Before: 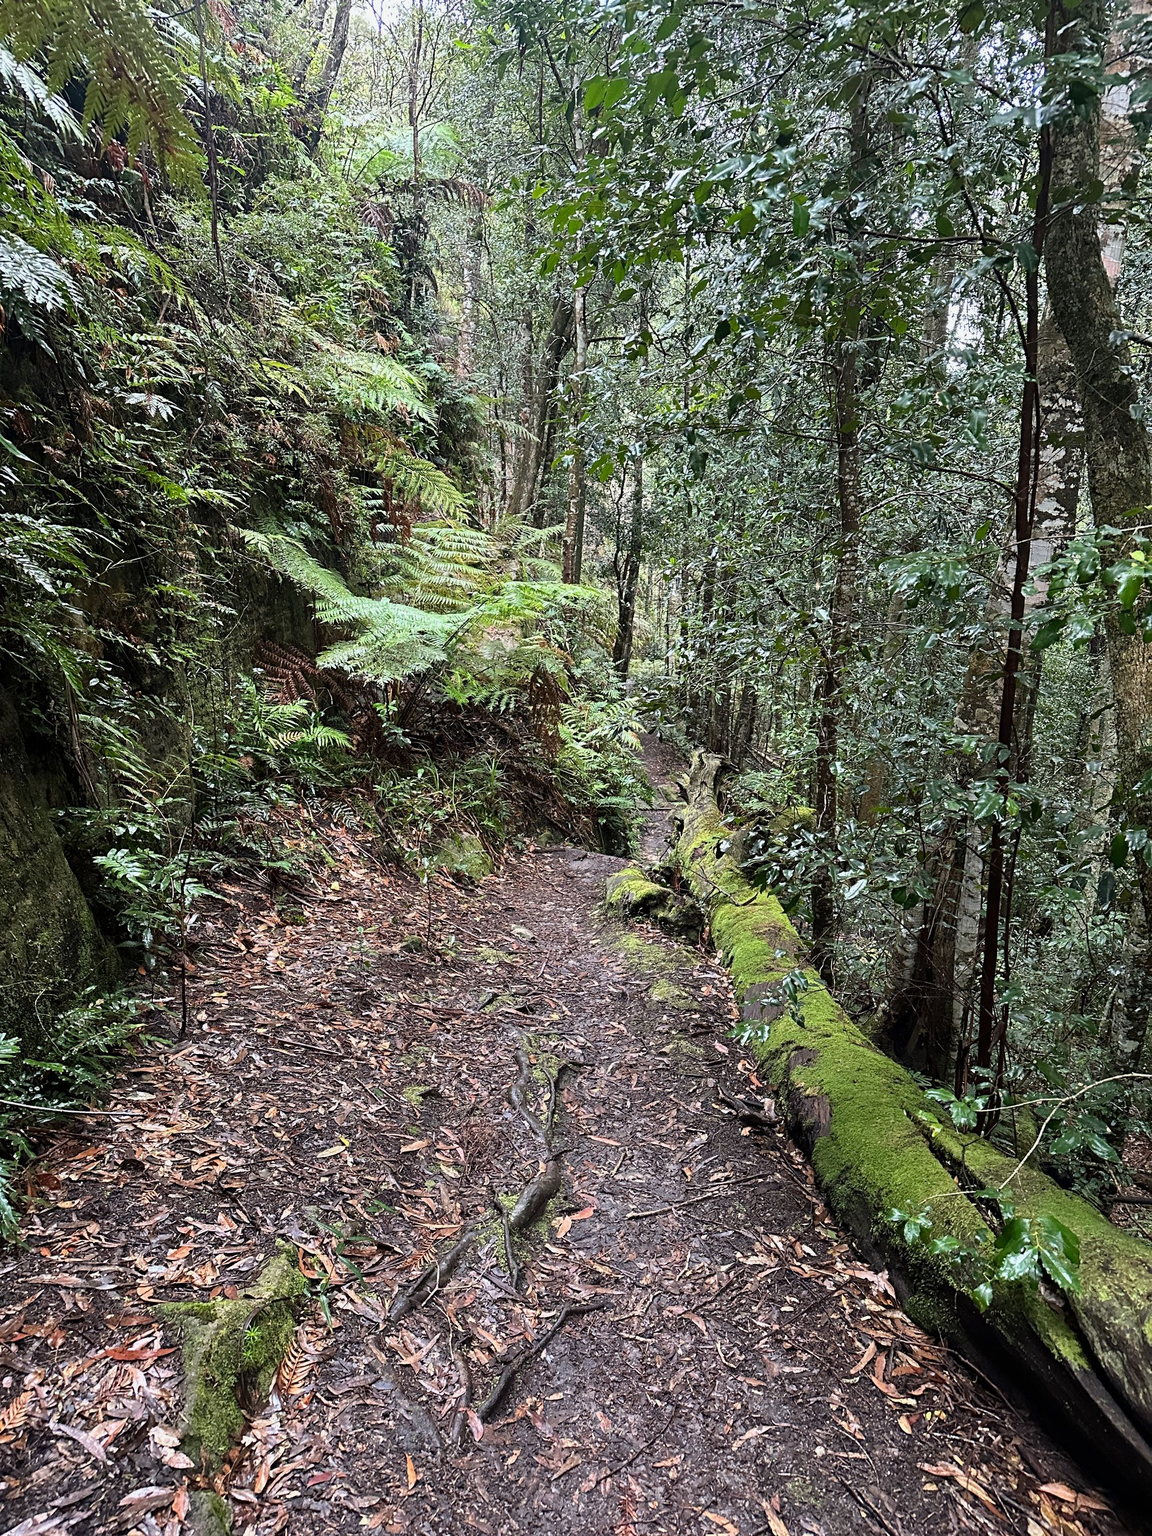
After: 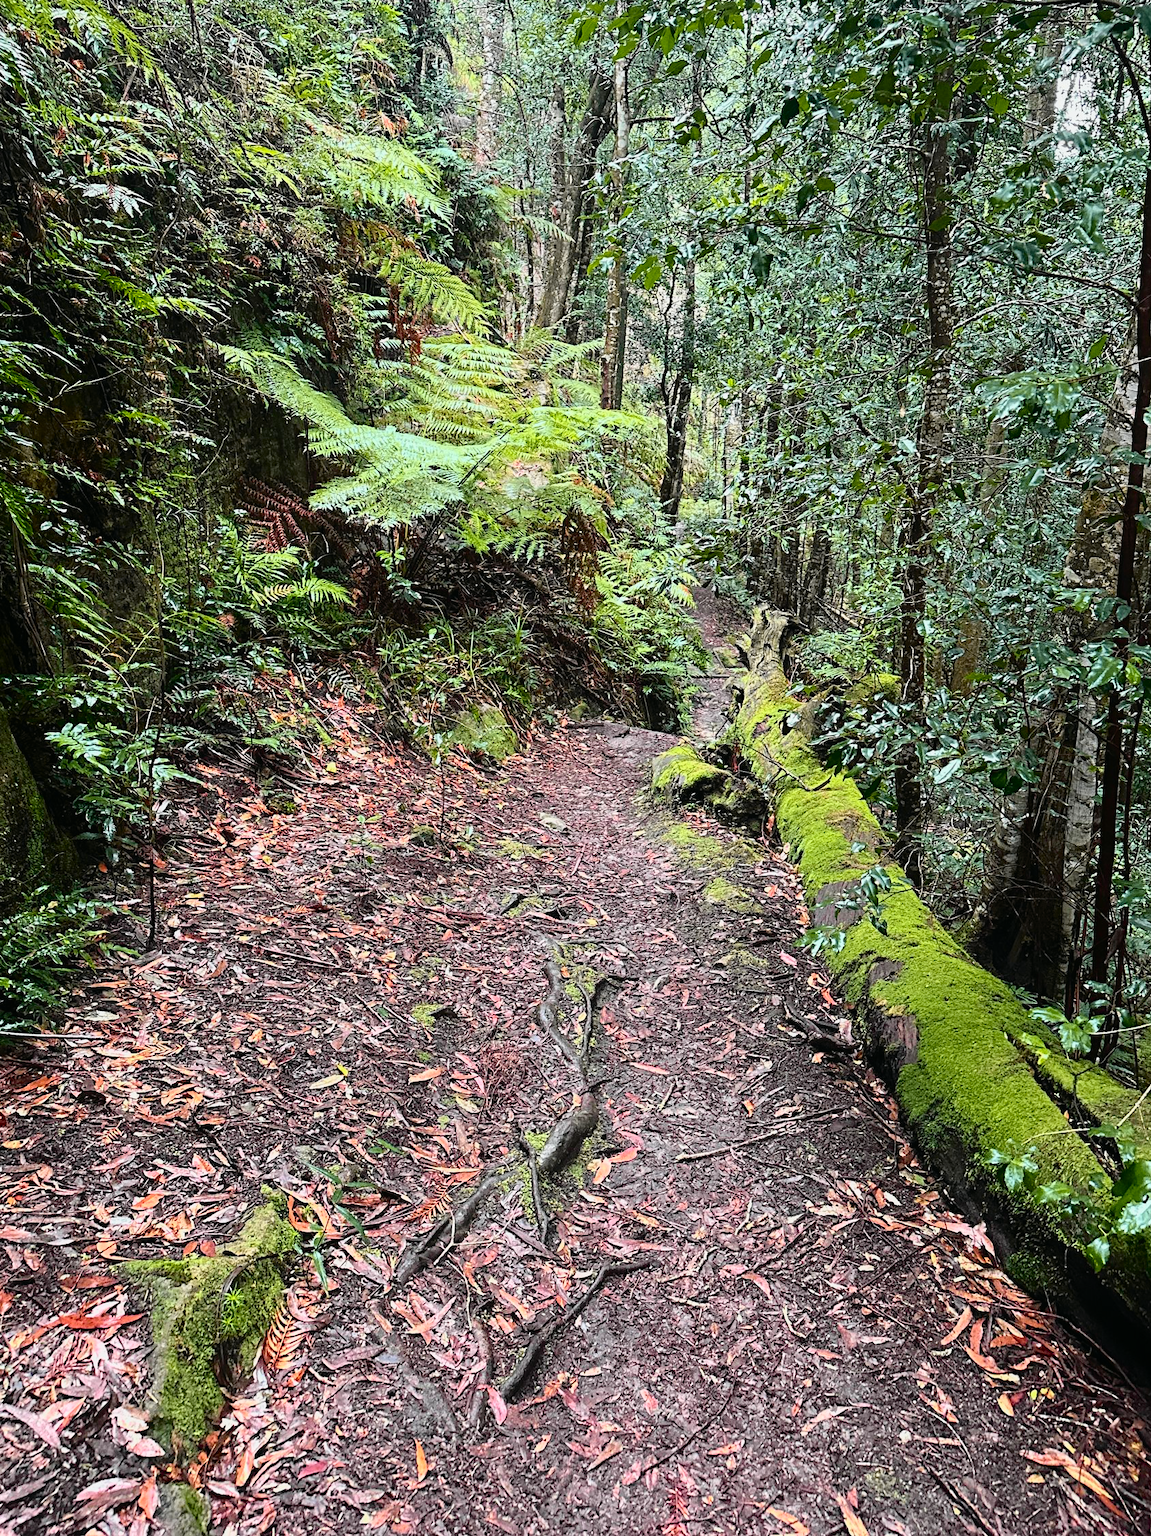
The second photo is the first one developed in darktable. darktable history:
tone curve: curves: ch0 [(0, 0.013) (0.137, 0.121) (0.326, 0.386) (0.489, 0.573) (0.663, 0.749) (0.854, 0.897) (1, 0.974)]; ch1 [(0, 0) (0.366, 0.367) (0.475, 0.453) (0.494, 0.493) (0.504, 0.497) (0.544, 0.579) (0.562, 0.619) (0.622, 0.694) (1, 1)]; ch2 [(0, 0) (0.333, 0.346) (0.375, 0.375) (0.424, 0.43) (0.476, 0.492) (0.502, 0.503) (0.533, 0.541) (0.572, 0.615) (0.605, 0.656) (0.641, 0.709) (1, 1)], color space Lab, independent channels, preserve colors none
crop and rotate: left 4.842%, top 15.51%, right 10.668%
shadows and highlights: shadows -54.3, highlights 86.09, soften with gaussian
